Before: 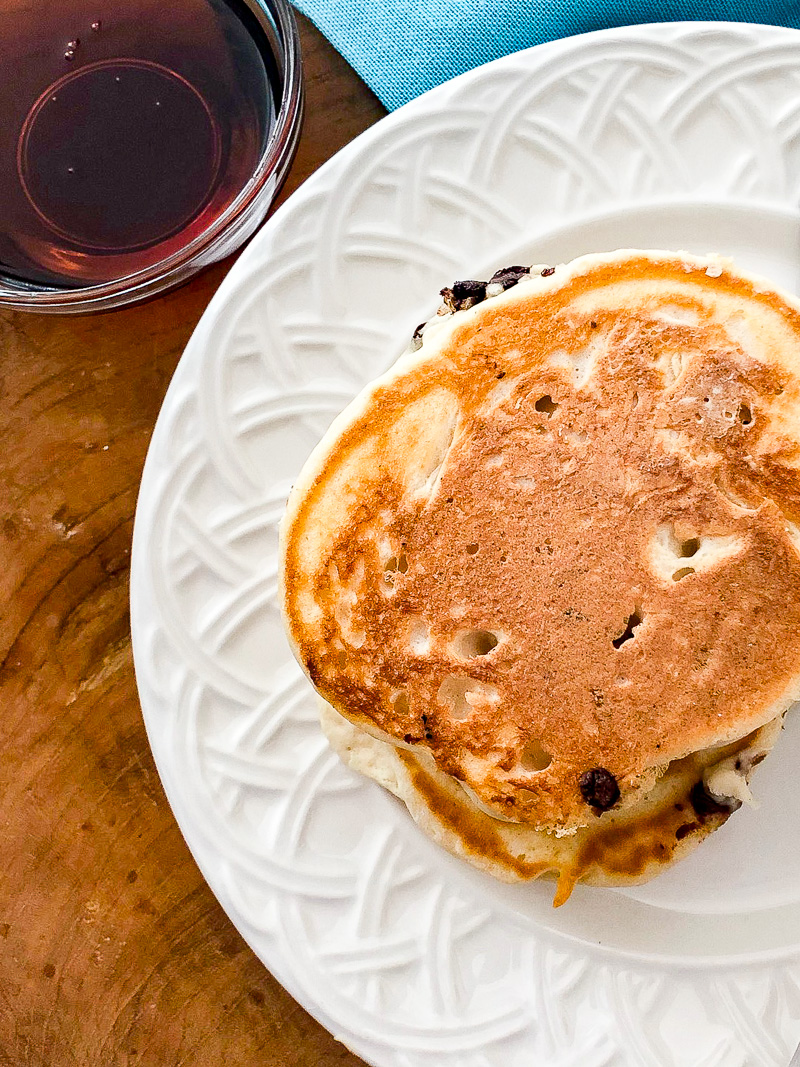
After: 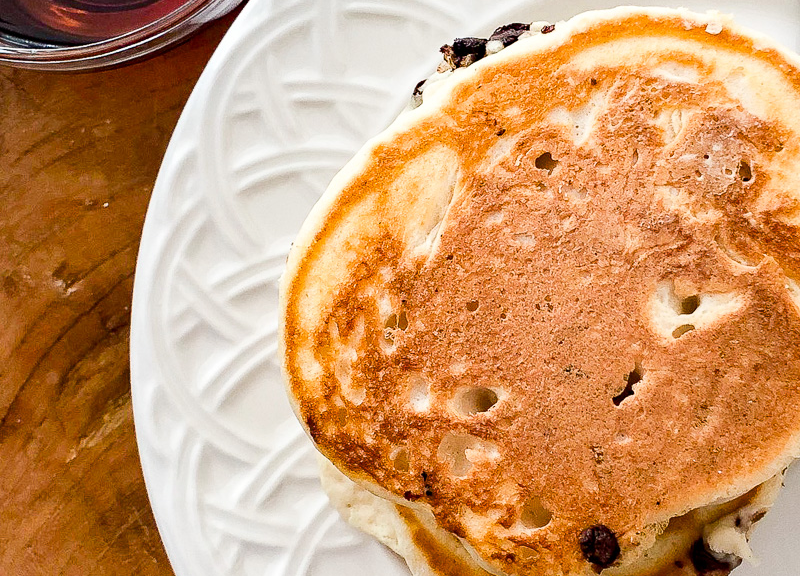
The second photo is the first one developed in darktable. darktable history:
crop and rotate: top 22.85%, bottom 23.089%
